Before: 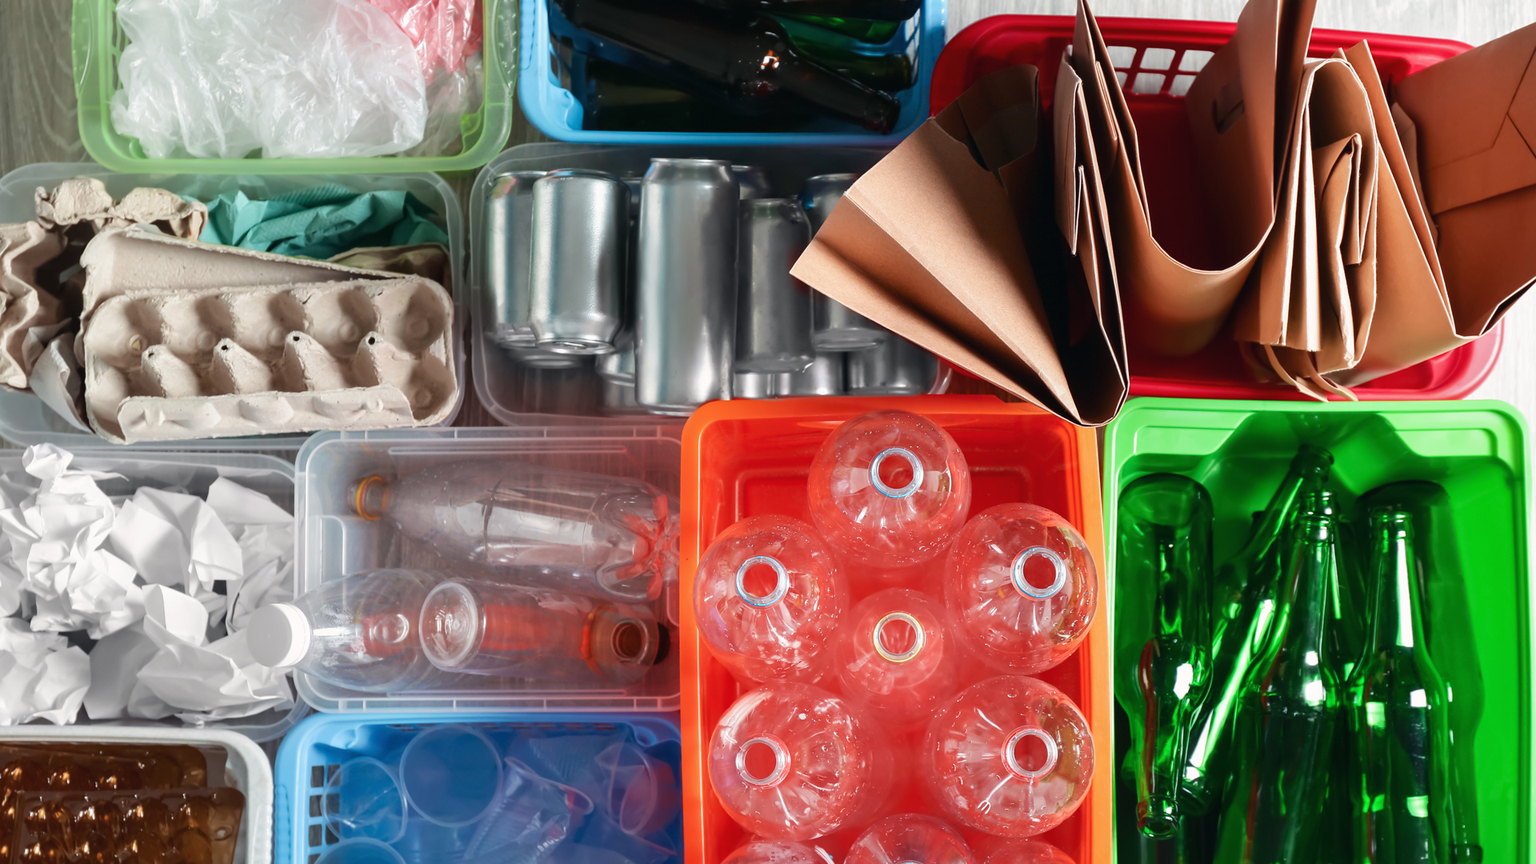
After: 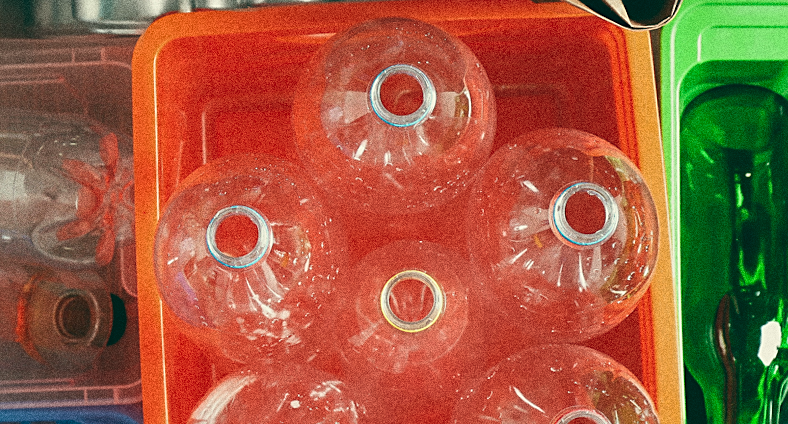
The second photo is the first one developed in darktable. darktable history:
grain: strength 49.07%
sharpen: on, module defaults
crop: left 37.221%, top 45.169%, right 20.63%, bottom 13.777%
rotate and perspective: rotation -2°, crop left 0.022, crop right 0.978, crop top 0.049, crop bottom 0.951
color balance: lift [1.005, 0.99, 1.007, 1.01], gamma [1, 1.034, 1.032, 0.966], gain [0.873, 1.055, 1.067, 0.933]
